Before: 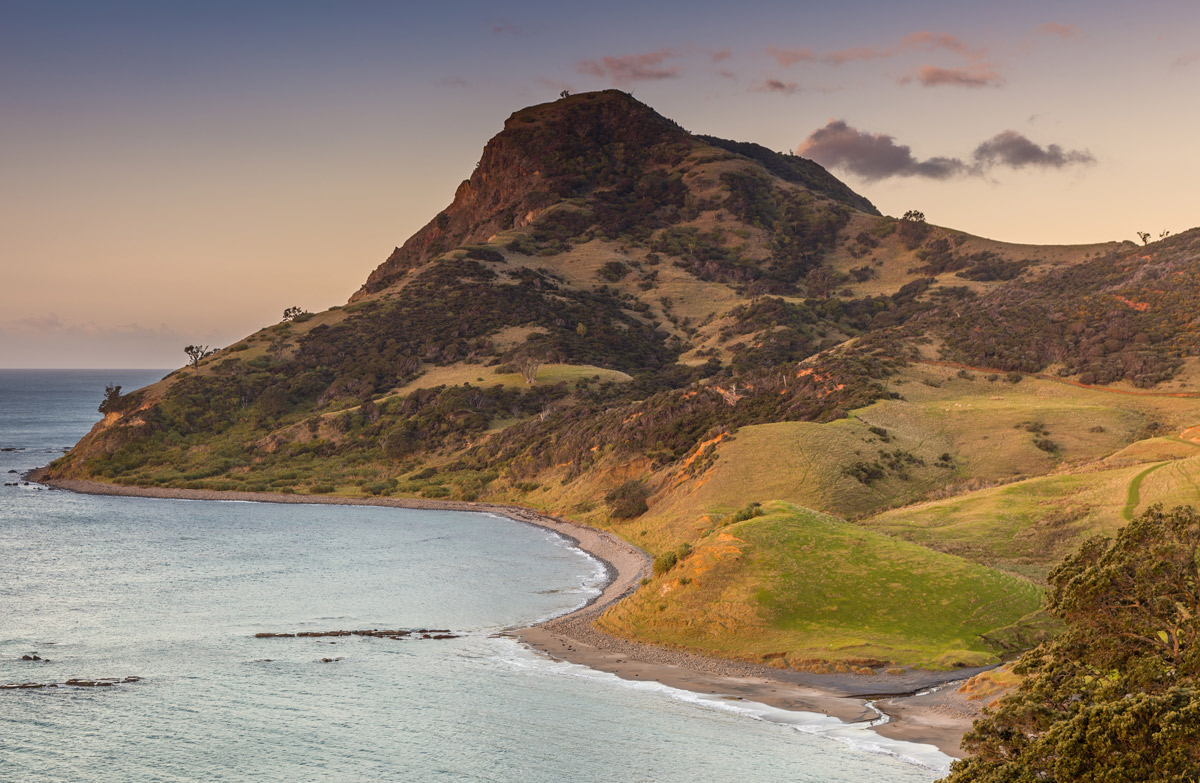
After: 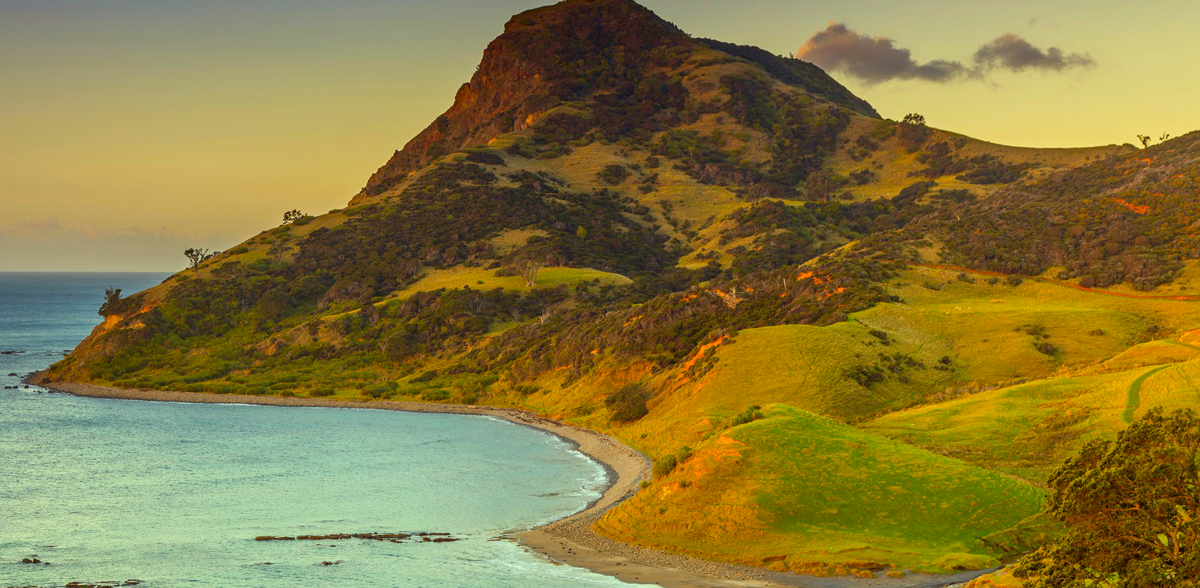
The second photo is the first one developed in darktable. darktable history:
crop and rotate: top 12.604%, bottom 12.294%
color correction: highlights a* -10.99, highlights b* 9.9, saturation 1.71
